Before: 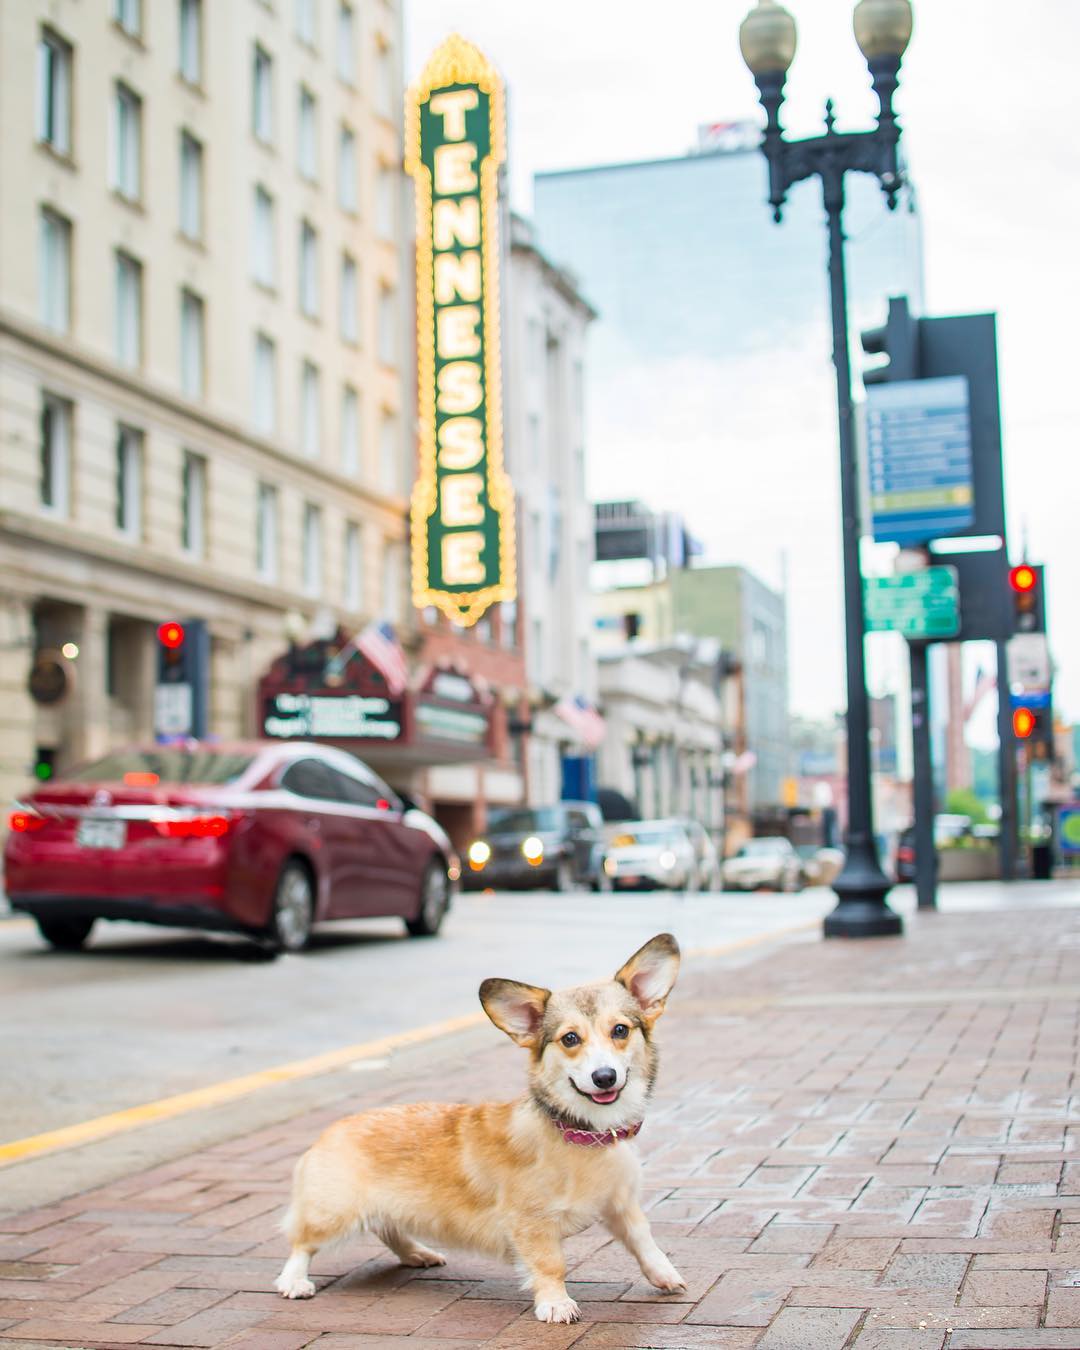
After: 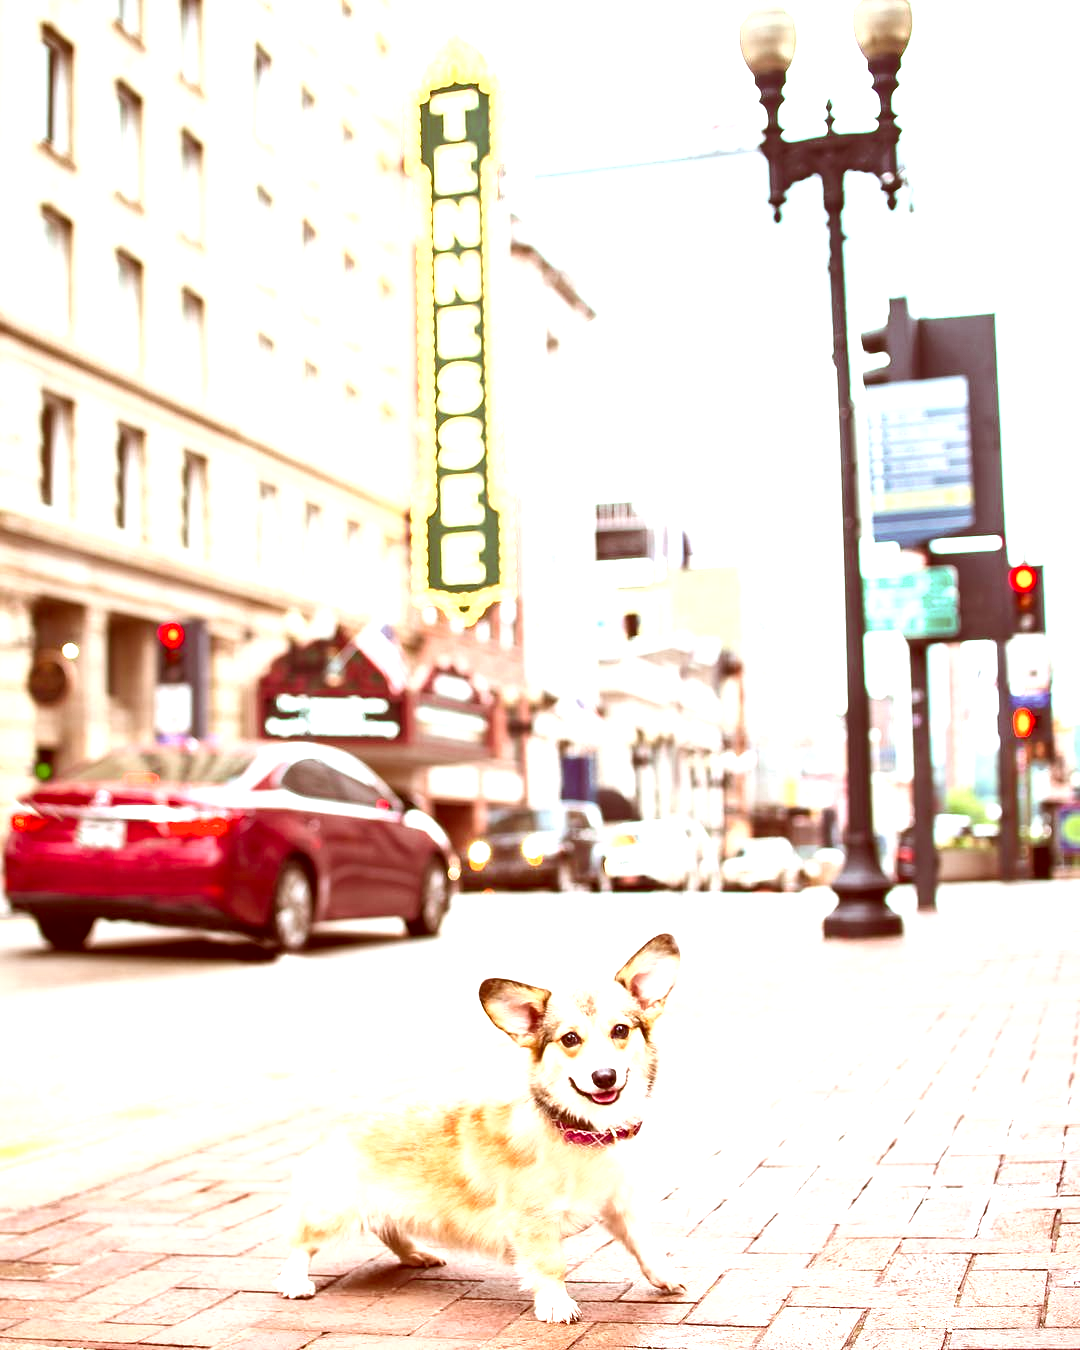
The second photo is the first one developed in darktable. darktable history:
color correction: highlights a* 9.03, highlights b* 8.71, shadows a* 40, shadows b* 40, saturation 0.8
shadows and highlights: shadows 37.27, highlights -28.18, soften with gaussian
exposure: black level correction 0, exposure 1.2 EV, compensate exposure bias true, compensate highlight preservation false
